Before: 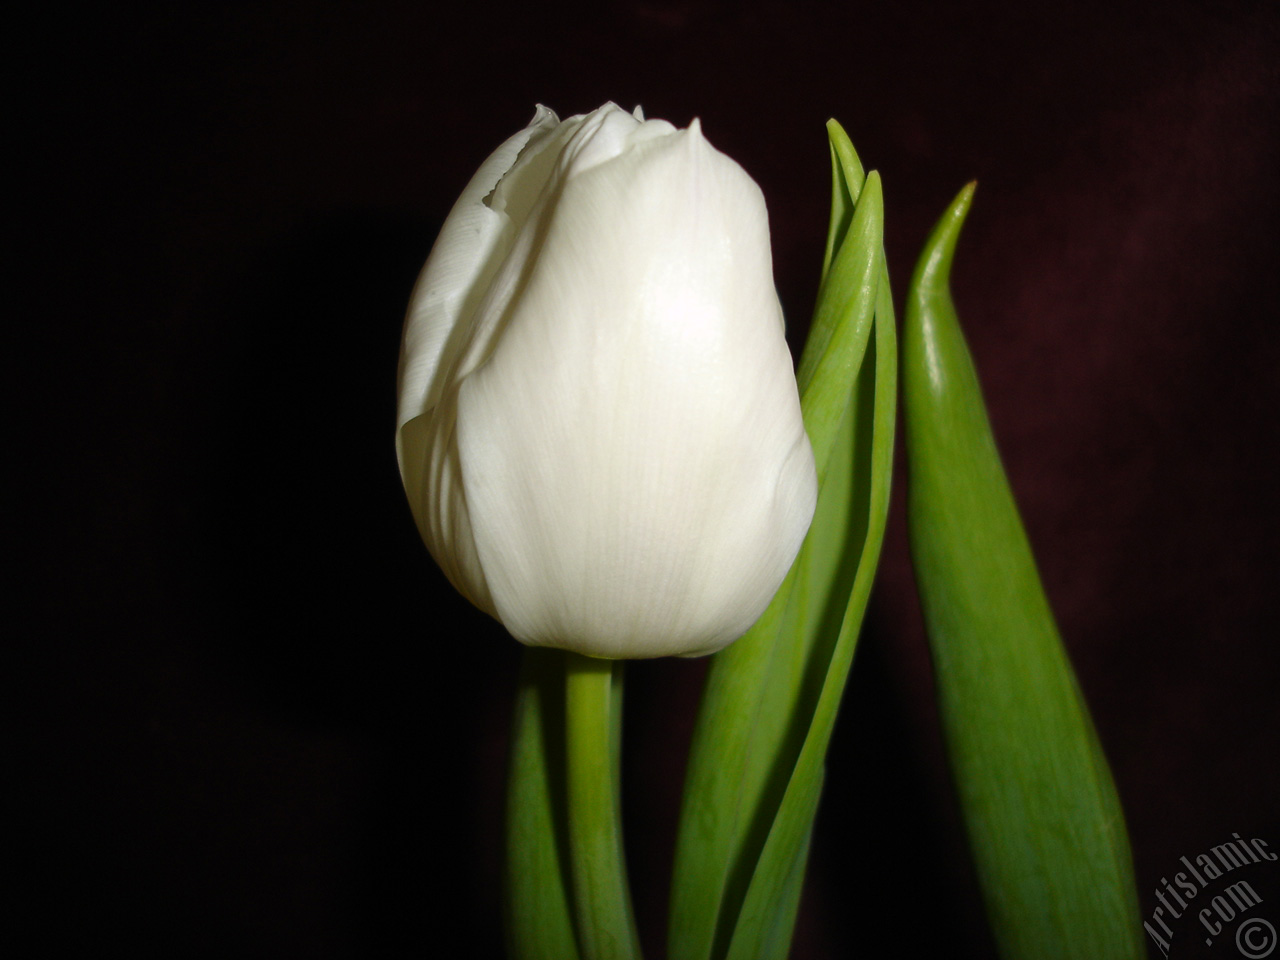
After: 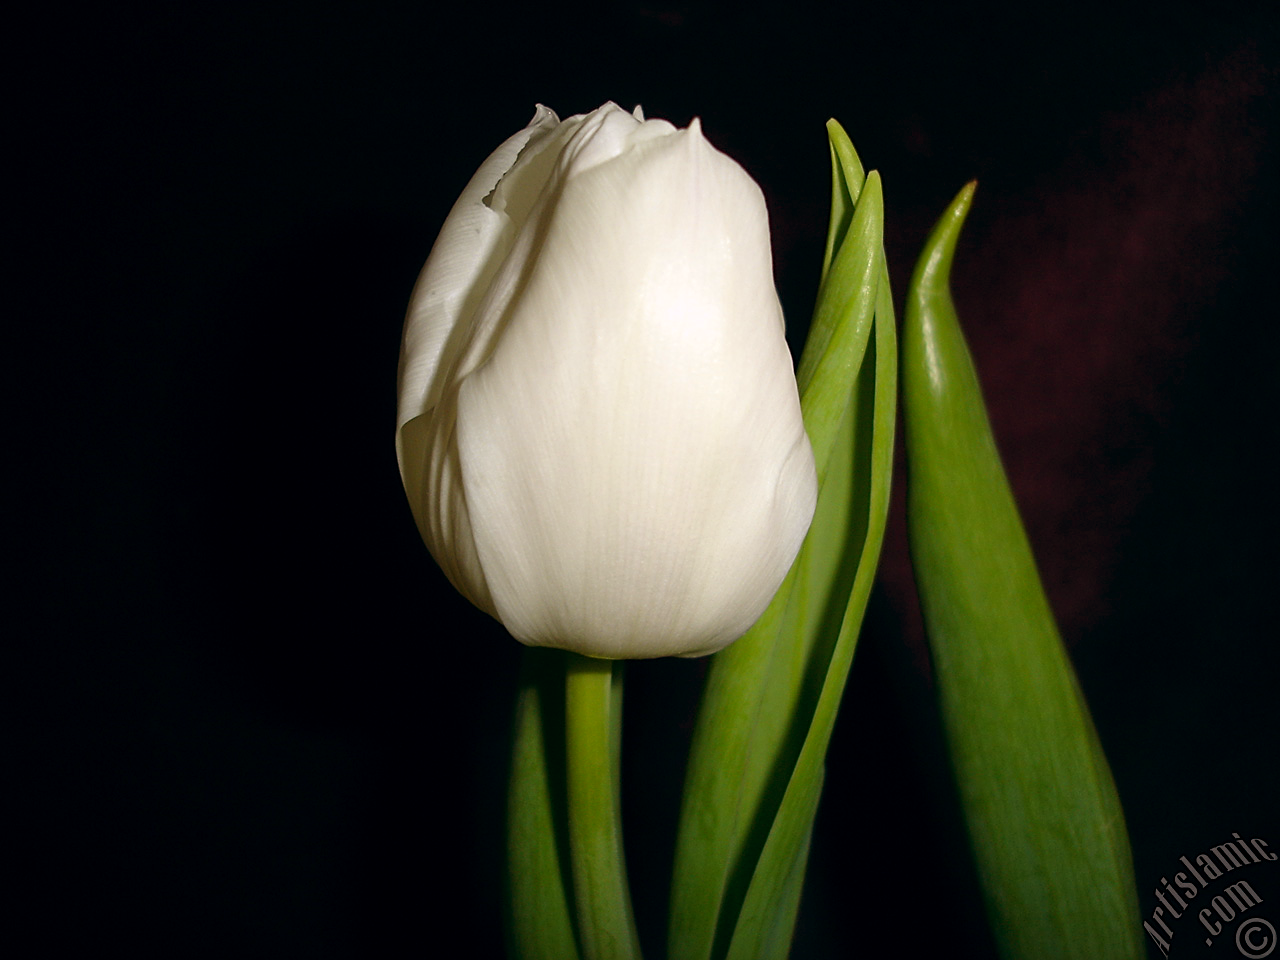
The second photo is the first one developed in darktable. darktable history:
sharpen: radius 1.967
rotate and perspective: automatic cropping off
color balance: lift [0.998, 0.998, 1.001, 1.002], gamma [0.995, 1.025, 0.992, 0.975], gain [0.995, 1.02, 0.997, 0.98]
